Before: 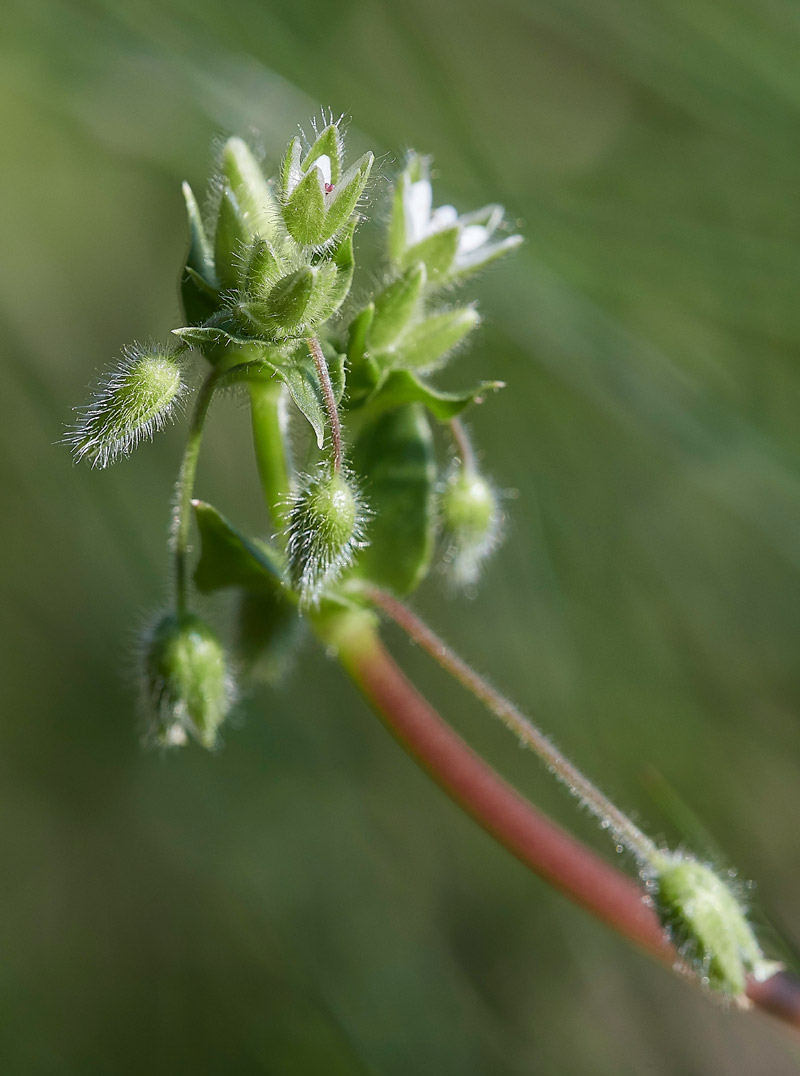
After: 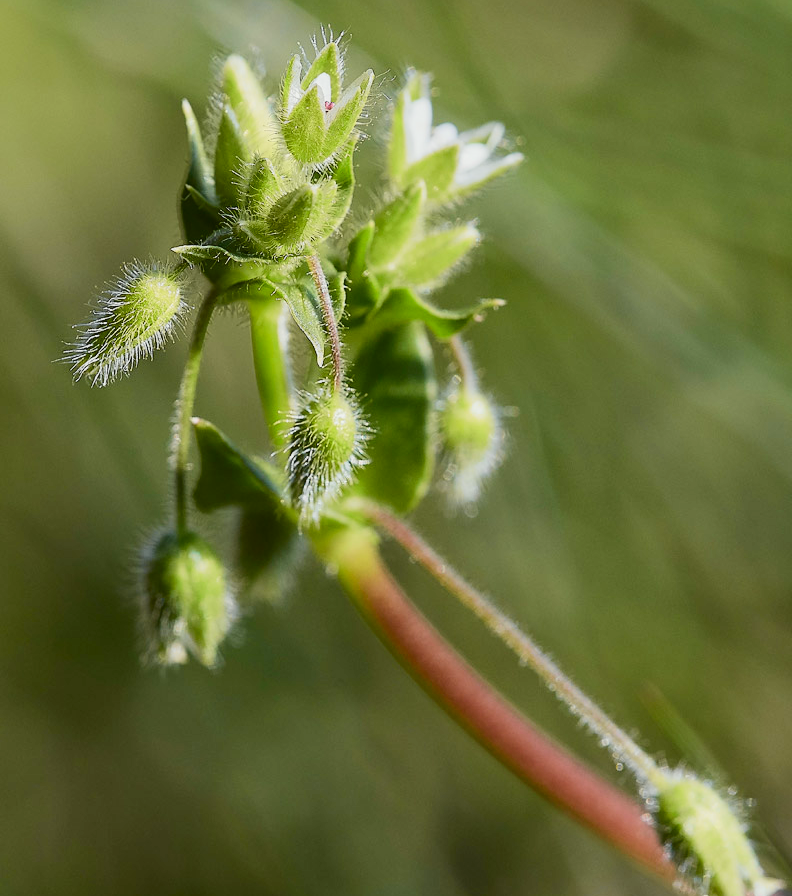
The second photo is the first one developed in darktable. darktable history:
crop: top 7.625%, bottom 8.027%
tone curve: curves: ch0 [(0, 0.03) (0.113, 0.087) (0.207, 0.184) (0.515, 0.612) (0.712, 0.793) (1, 0.946)]; ch1 [(0, 0) (0.172, 0.123) (0.317, 0.279) (0.407, 0.401) (0.476, 0.482) (0.505, 0.499) (0.534, 0.534) (0.632, 0.645) (0.726, 0.745) (1, 1)]; ch2 [(0, 0) (0.411, 0.424) (0.476, 0.492) (0.521, 0.524) (0.541, 0.559) (0.65, 0.699) (1, 1)], color space Lab, independent channels, preserve colors none
tone equalizer: on, module defaults
